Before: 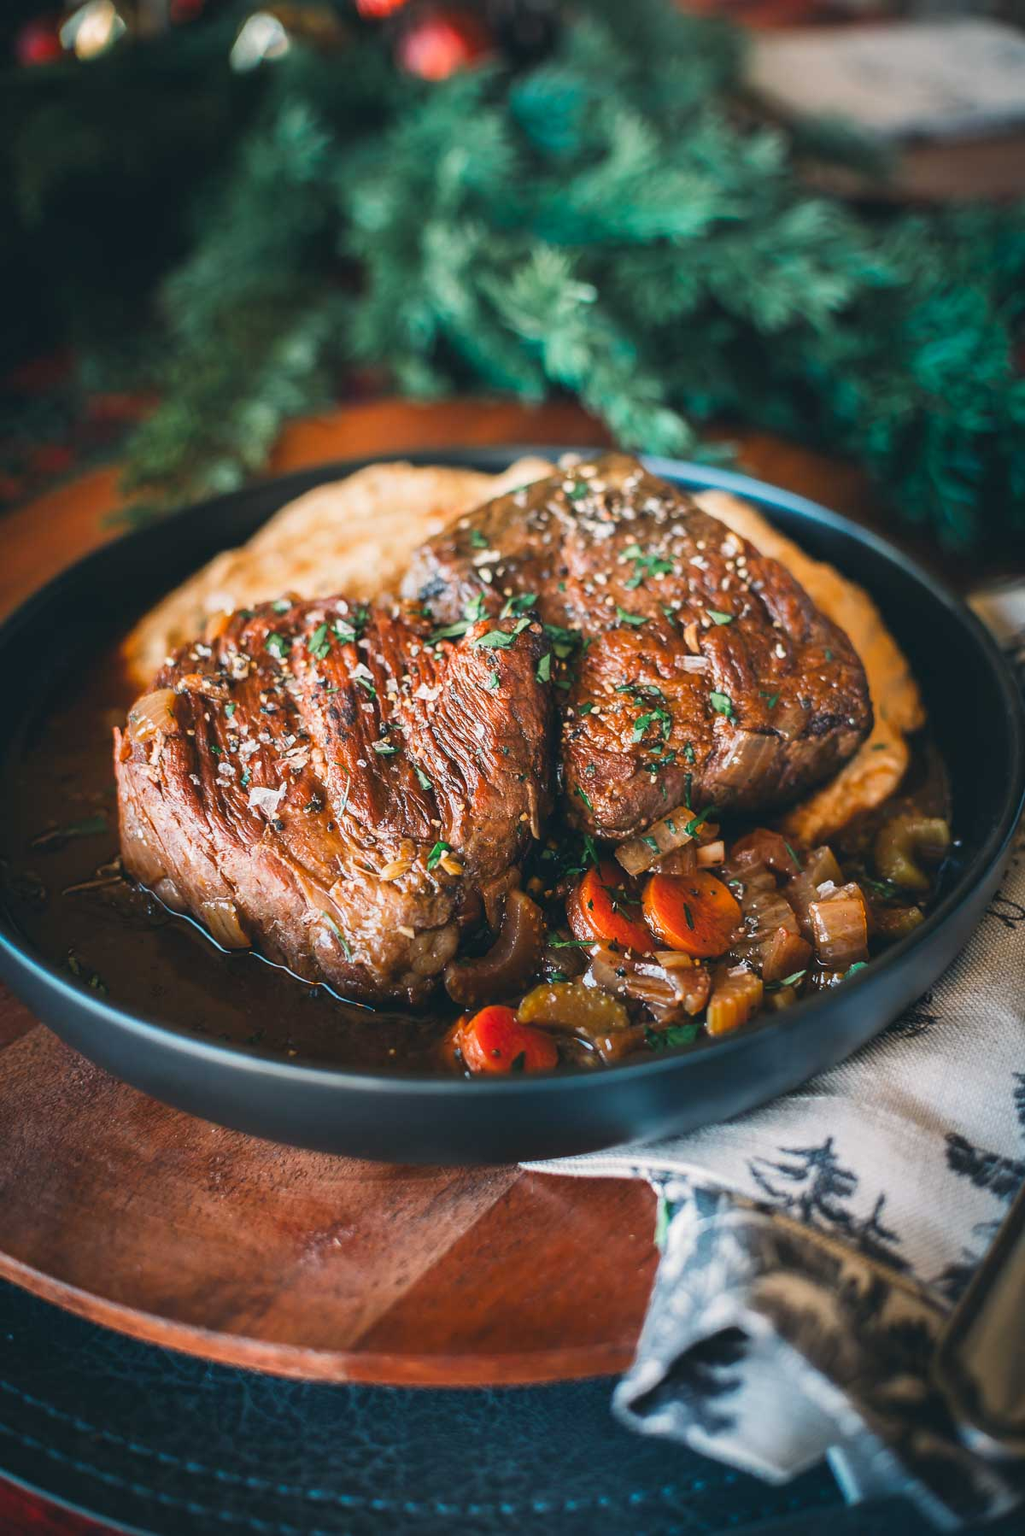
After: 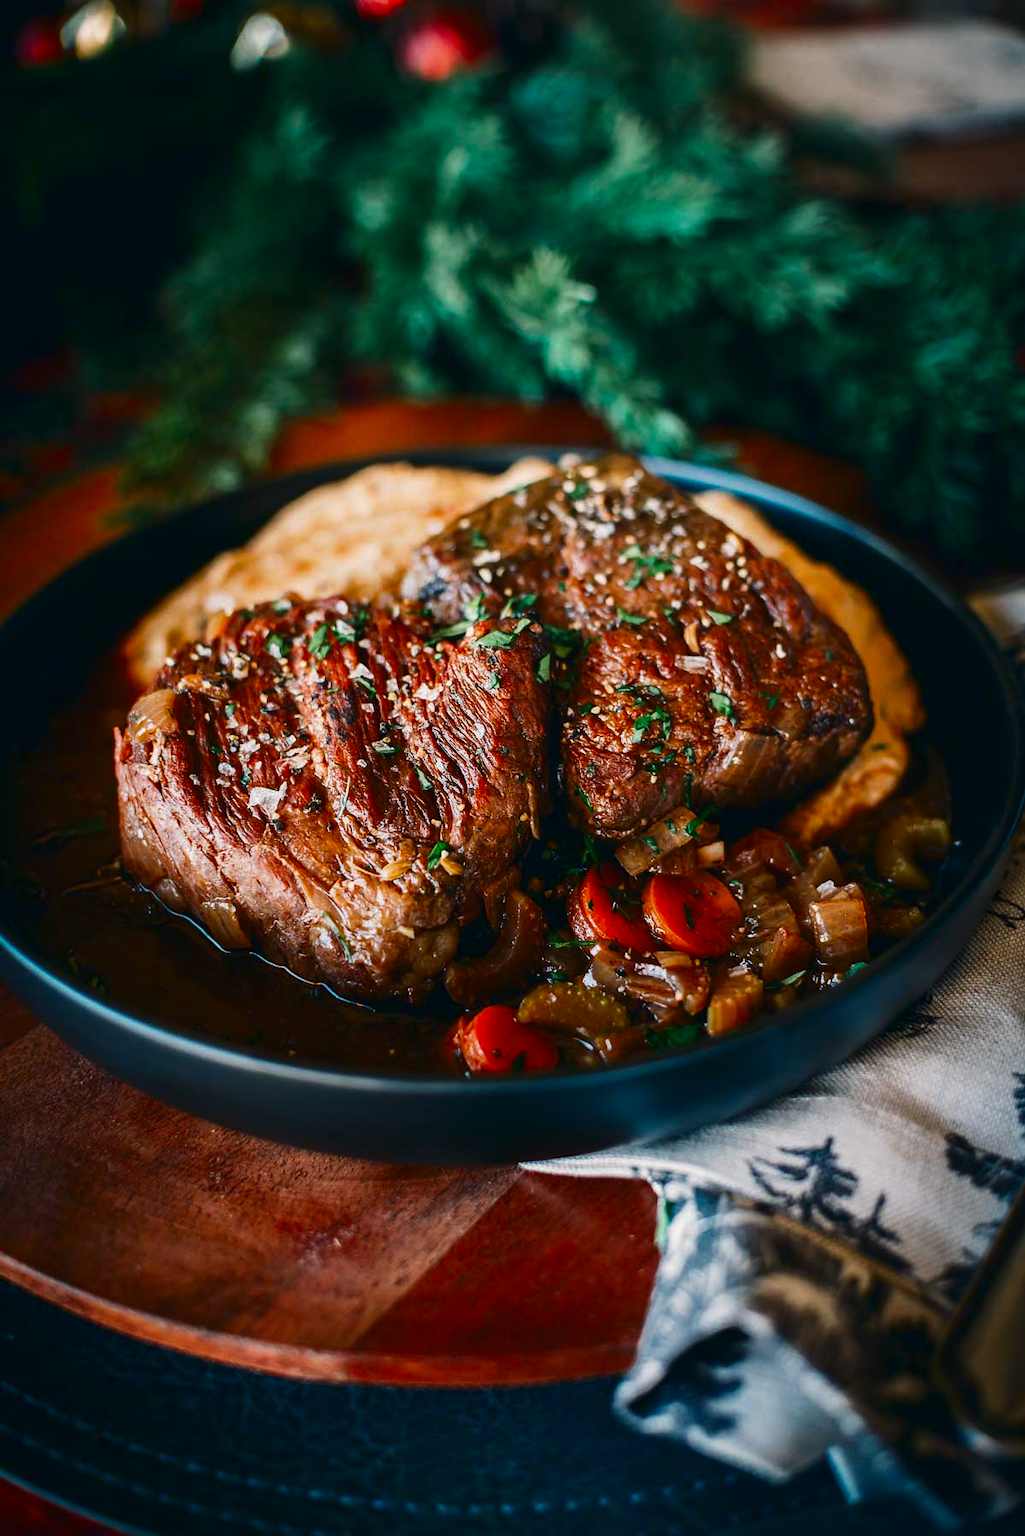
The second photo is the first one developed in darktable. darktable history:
contrast brightness saturation: contrast 0.1, brightness -0.277, saturation 0.147
